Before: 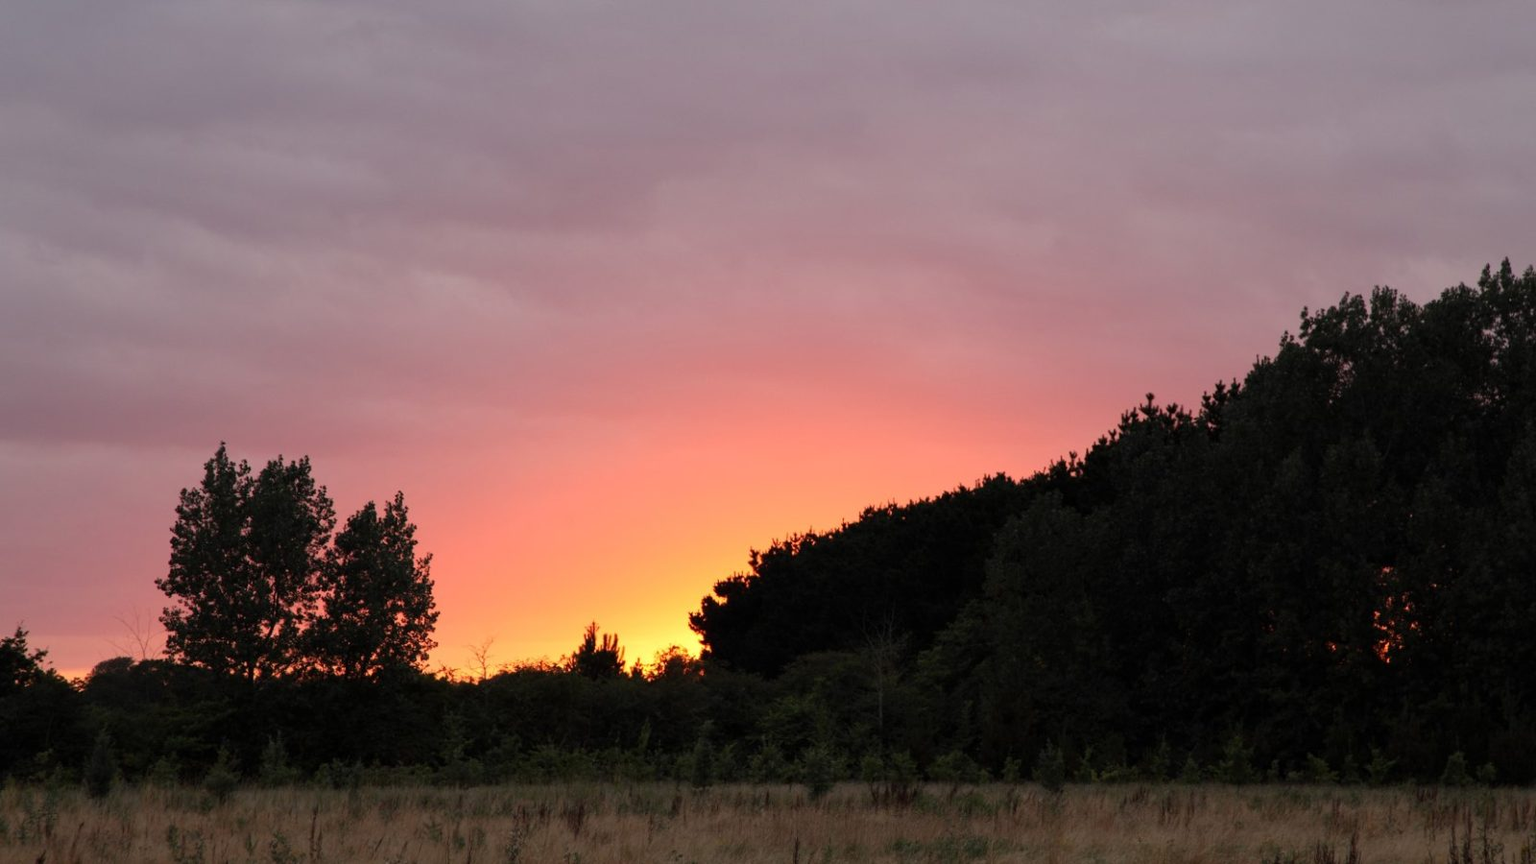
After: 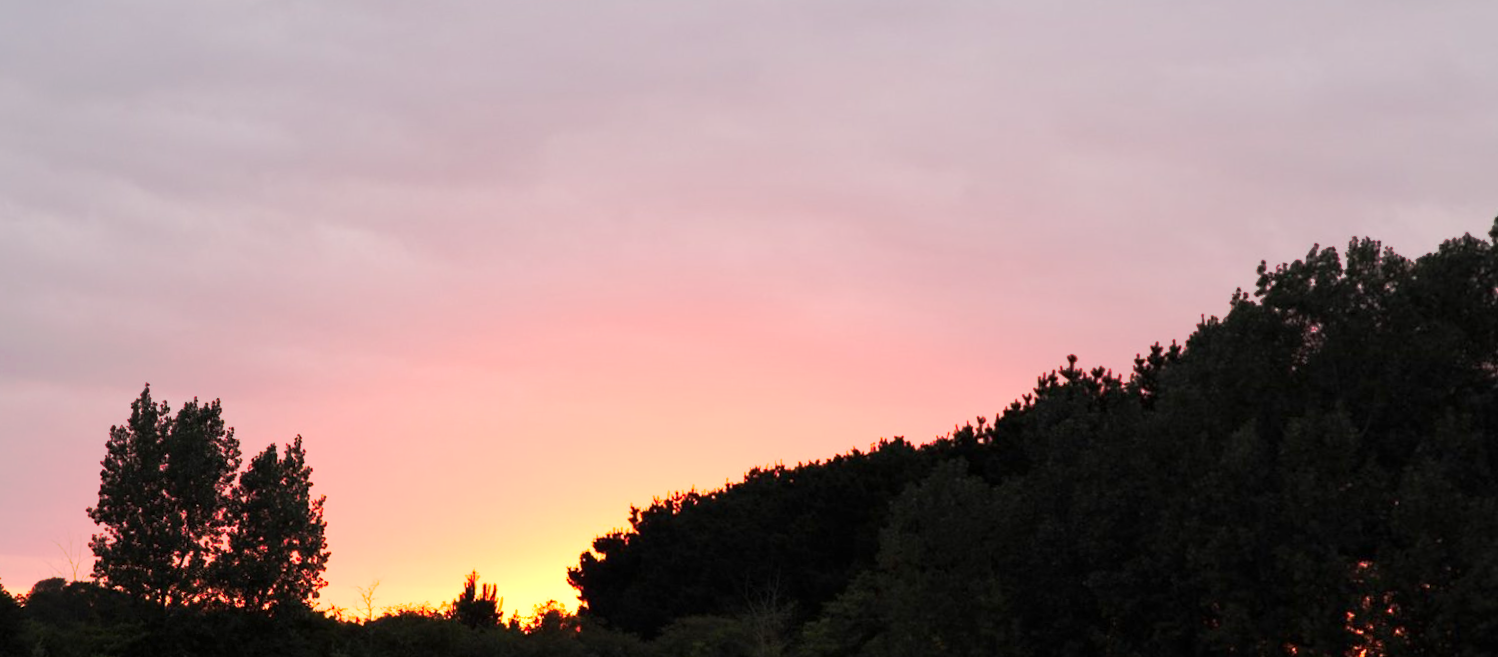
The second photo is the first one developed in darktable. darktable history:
crop and rotate: angle 0.2°, left 0.275%, right 3.127%, bottom 14.18%
tone curve: curves: ch0 [(0, 0) (0.003, 0.003) (0.011, 0.011) (0.025, 0.024) (0.044, 0.043) (0.069, 0.067) (0.1, 0.096) (0.136, 0.131) (0.177, 0.171) (0.224, 0.216) (0.277, 0.267) (0.335, 0.323) (0.399, 0.384) (0.468, 0.451) (0.543, 0.678) (0.623, 0.734) (0.709, 0.795) (0.801, 0.859) (0.898, 0.928) (1, 1)], preserve colors none
rotate and perspective: rotation 1.69°, lens shift (vertical) -0.023, lens shift (horizontal) -0.291, crop left 0.025, crop right 0.988, crop top 0.092, crop bottom 0.842
exposure: exposure 0.493 EV, compensate highlight preservation false
